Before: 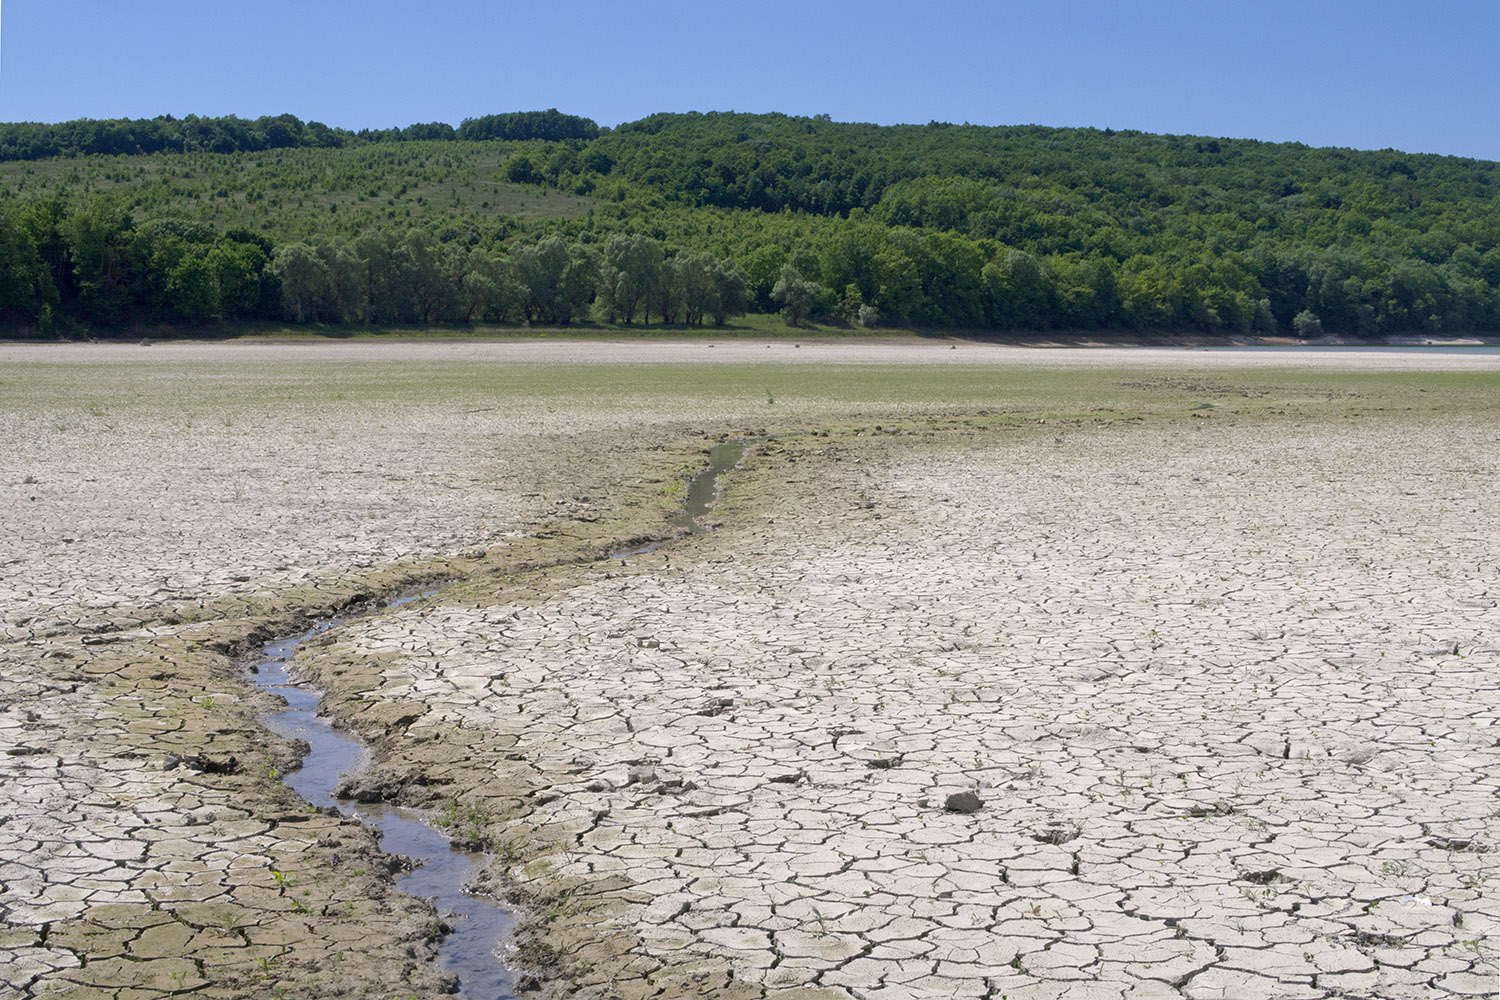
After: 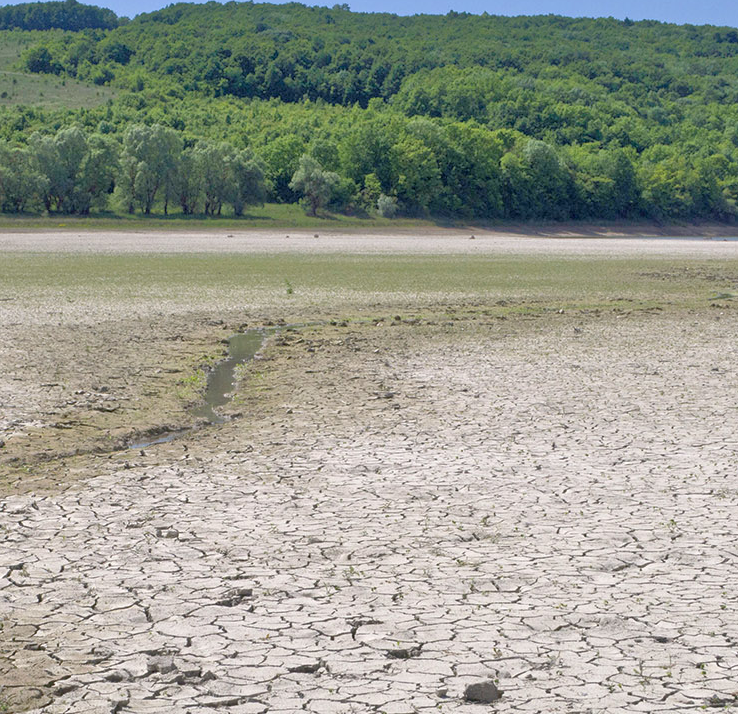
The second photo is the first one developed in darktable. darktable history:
tone equalizer: -7 EV 0.163 EV, -6 EV 0.633 EV, -5 EV 1.15 EV, -4 EV 1.31 EV, -3 EV 1.13 EV, -2 EV 0.6 EV, -1 EV 0.145 EV
crop: left 32.13%, top 11.002%, right 18.652%, bottom 17.539%
